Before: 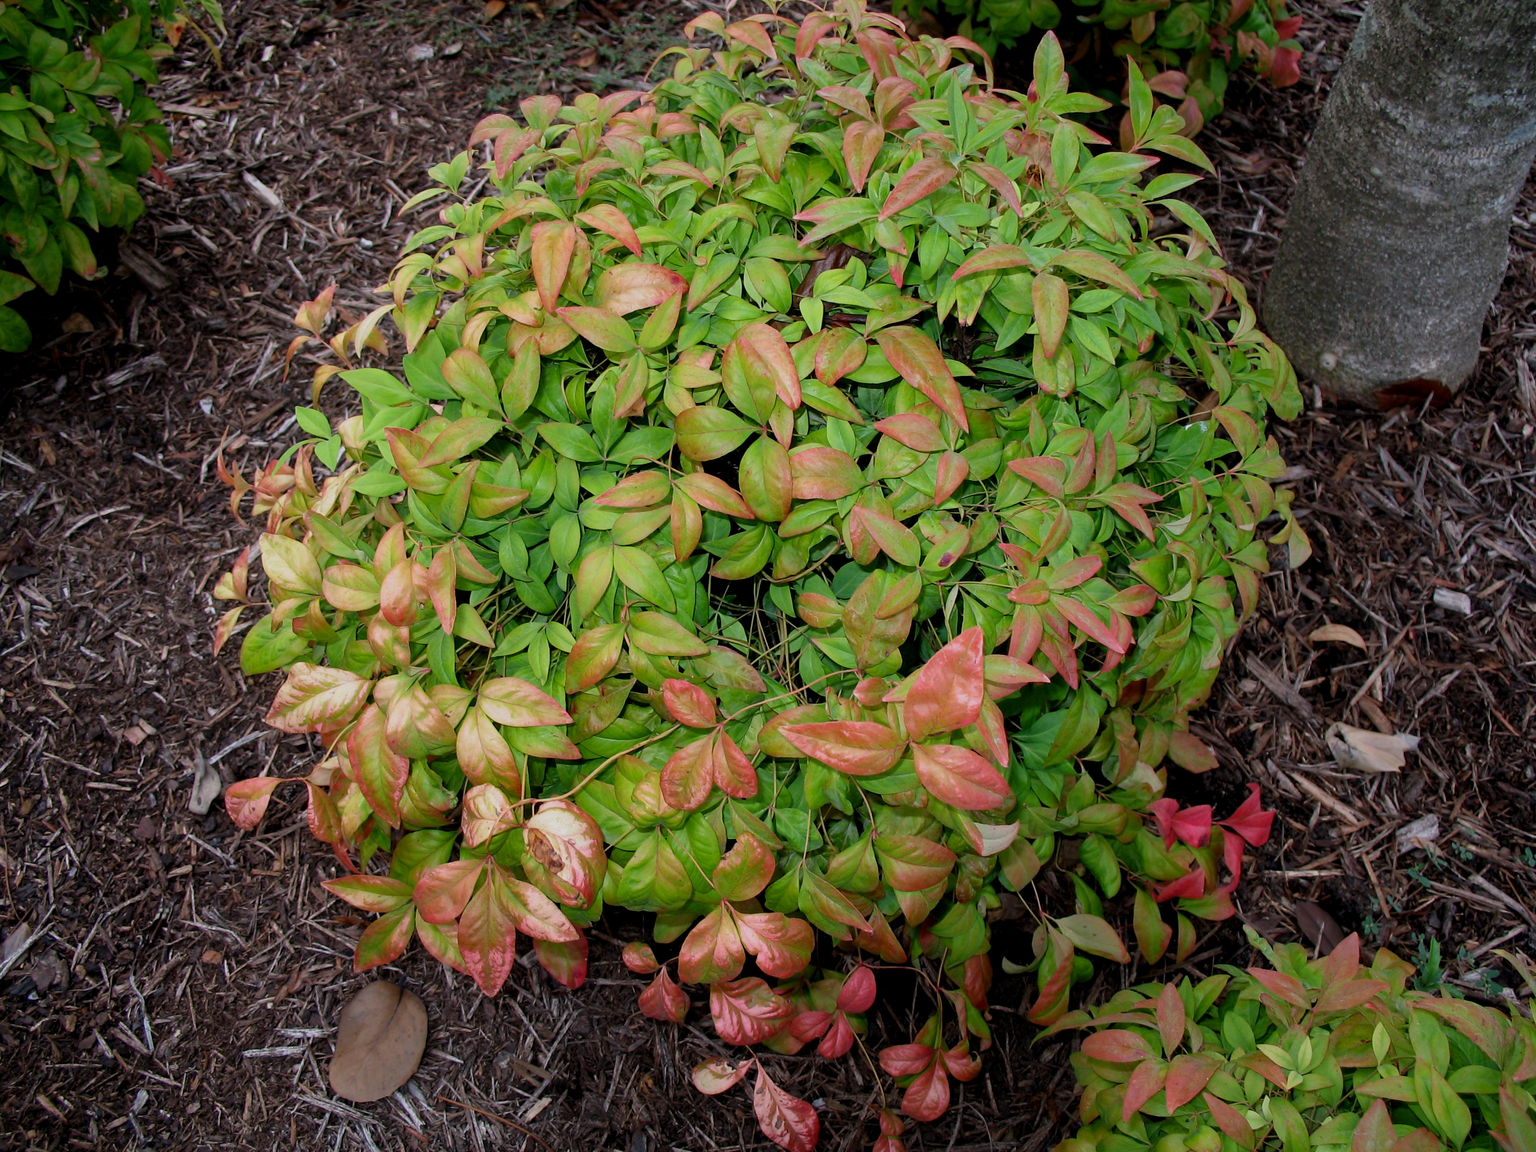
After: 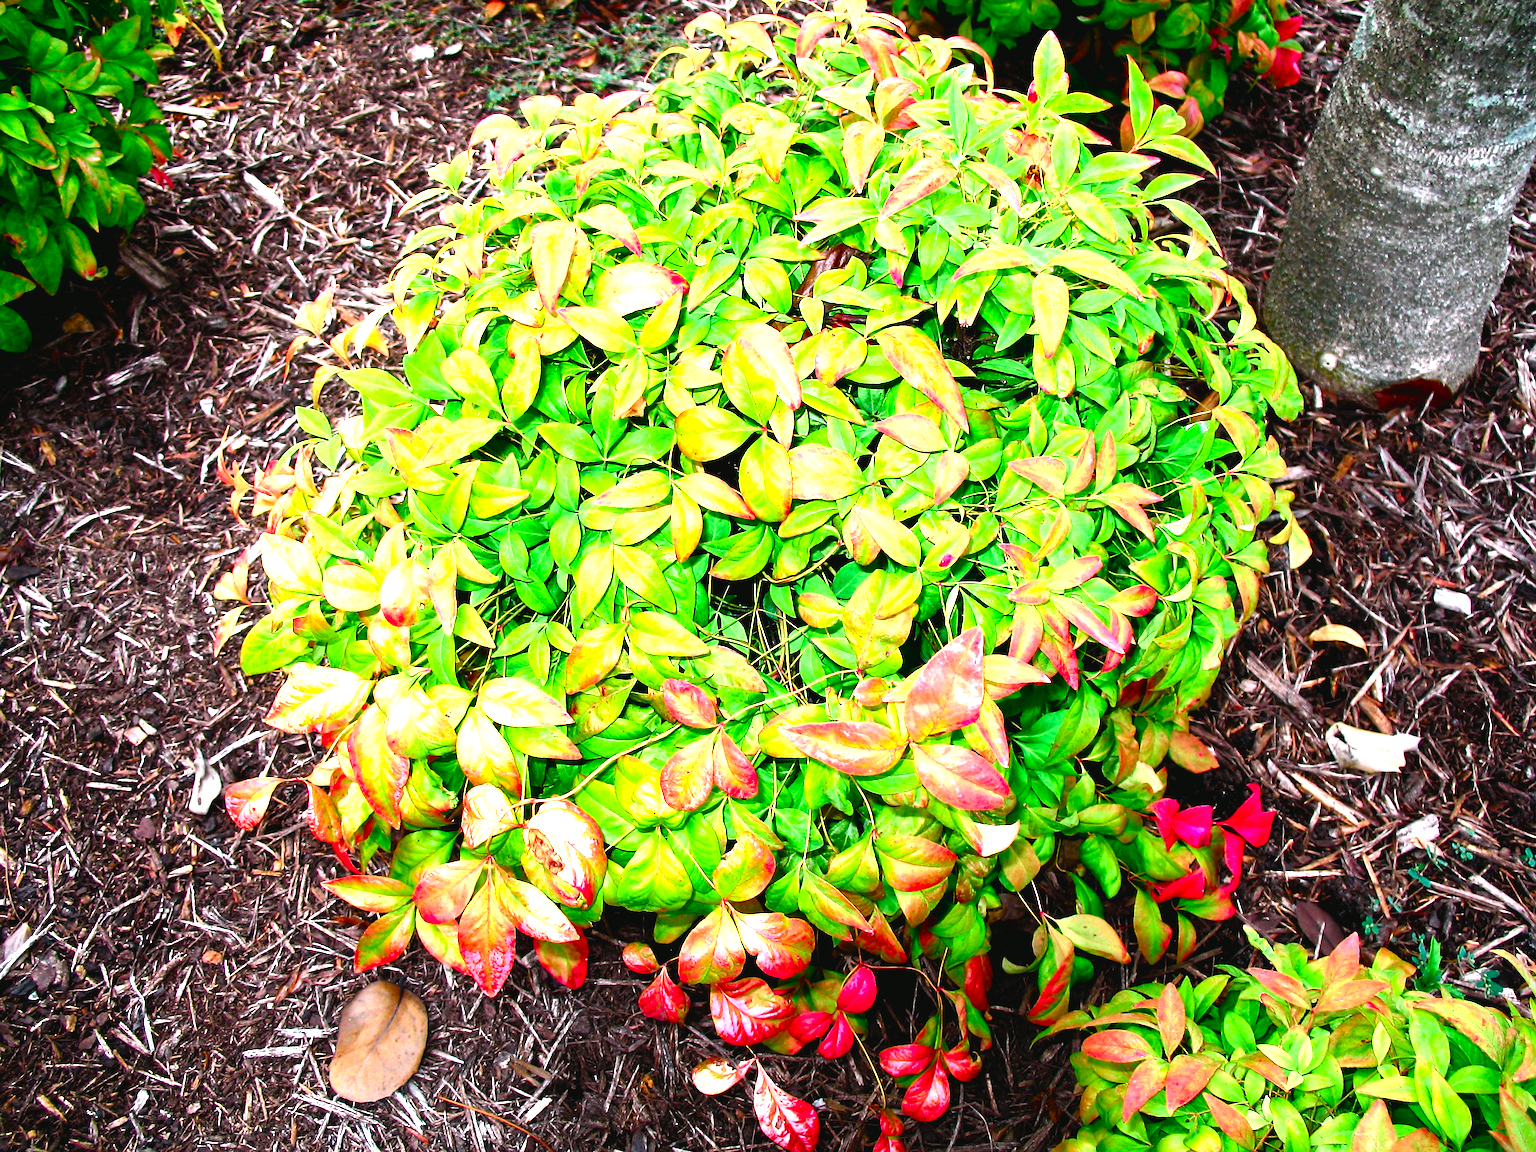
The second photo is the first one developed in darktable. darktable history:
levels: levels [0, 0.281, 0.562]
tone curve: curves: ch0 [(0, 0.018) (0.036, 0.038) (0.15, 0.131) (0.27, 0.247) (0.503, 0.556) (0.763, 0.785) (1, 0.919)]; ch1 [(0, 0) (0.203, 0.158) (0.333, 0.283) (0.451, 0.417) (0.502, 0.5) (0.519, 0.522) (0.562, 0.588) (0.603, 0.664) (0.722, 0.813) (1, 1)]; ch2 [(0, 0) (0.29, 0.295) (0.404, 0.436) (0.497, 0.499) (0.521, 0.523) (0.561, 0.605) (0.639, 0.664) (0.712, 0.764) (1, 1)], color space Lab, independent channels, preserve colors none
sharpen: radius 1.864, amount 0.398, threshold 1.271
